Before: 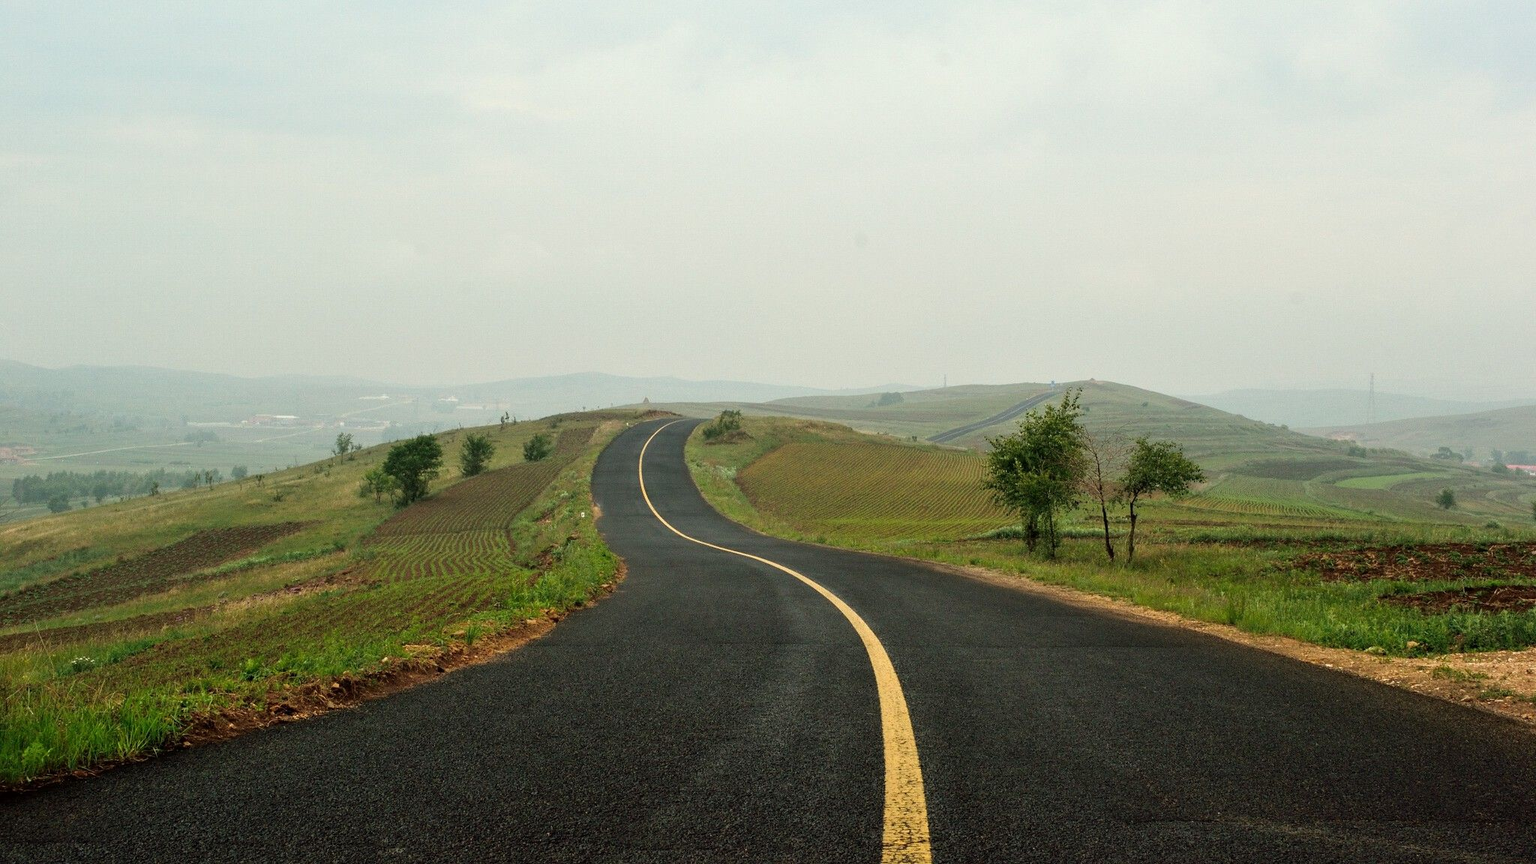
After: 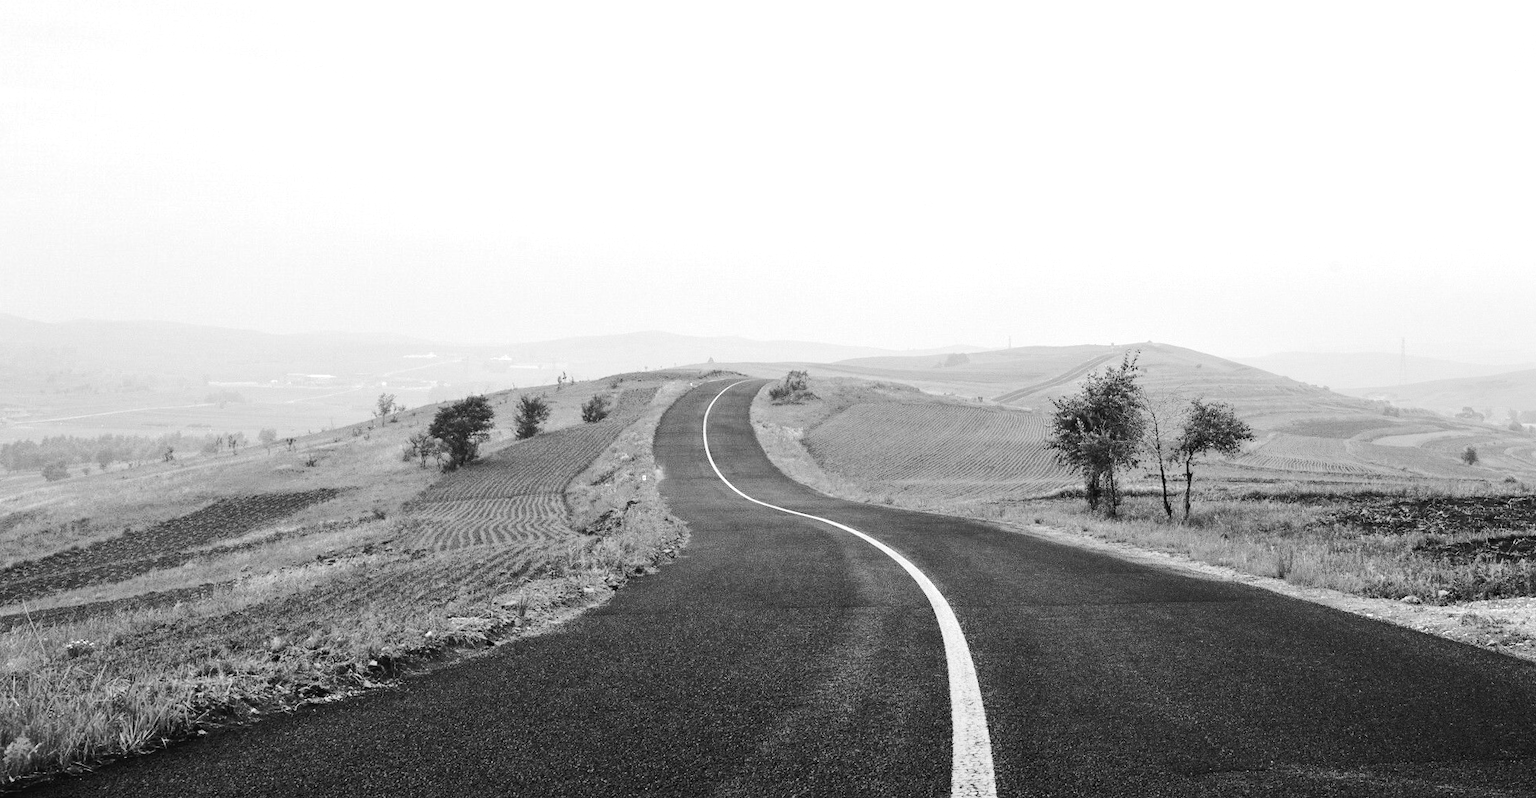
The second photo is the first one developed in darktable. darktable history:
rgb curve: curves: ch0 [(0, 0) (0.284, 0.292) (0.505, 0.644) (1, 1)]; ch1 [(0, 0) (0.284, 0.292) (0.505, 0.644) (1, 1)]; ch2 [(0, 0) (0.284, 0.292) (0.505, 0.644) (1, 1)], compensate middle gray true
exposure: black level correction -0.002, exposure 0.54 EV, compensate highlight preservation false
rotate and perspective: rotation -0.013°, lens shift (vertical) -0.027, lens shift (horizontal) 0.178, crop left 0.016, crop right 0.989, crop top 0.082, crop bottom 0.918
monochrome: on, module defaults
